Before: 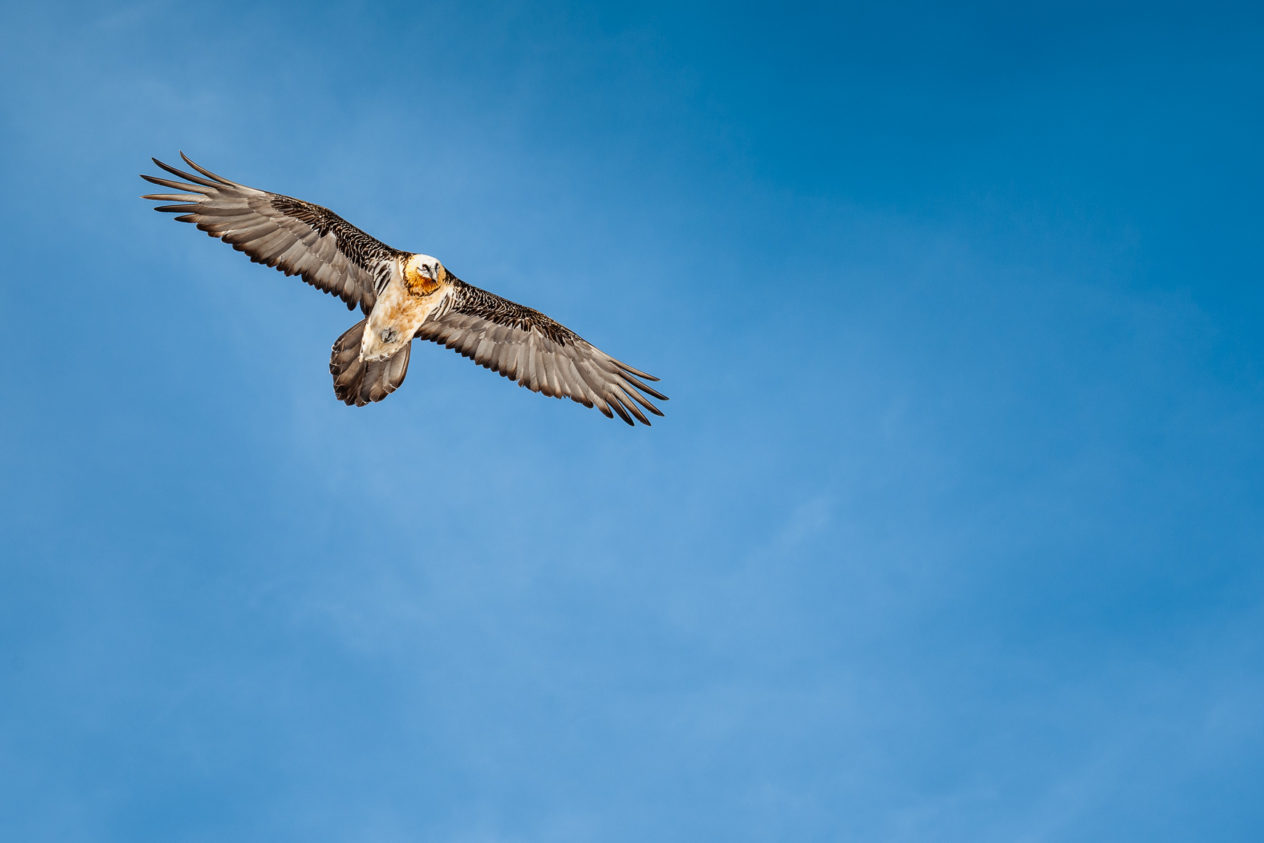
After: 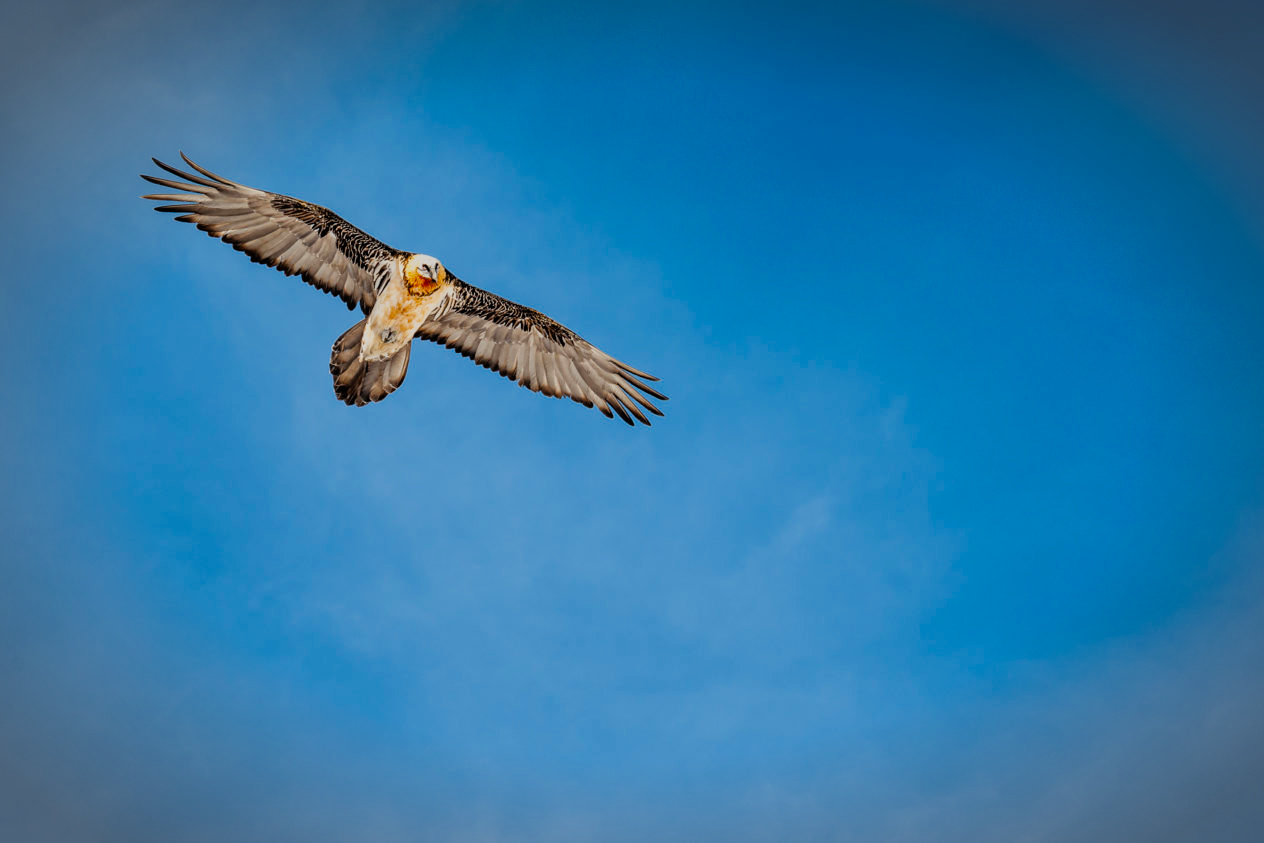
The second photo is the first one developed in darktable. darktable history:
vignetting: automatic ratio true
filmic rgb: black relative exposure -7.75 EV, white relative exposure 4.4 EV, threshold 3 EV, hardness 3.76, latitude 38.11%, contrast 0.966, highlights saturation mix 10%, shadows ↔ highlights balance 4.59%, color science v4 (2020), enable highlight reconstruction true
